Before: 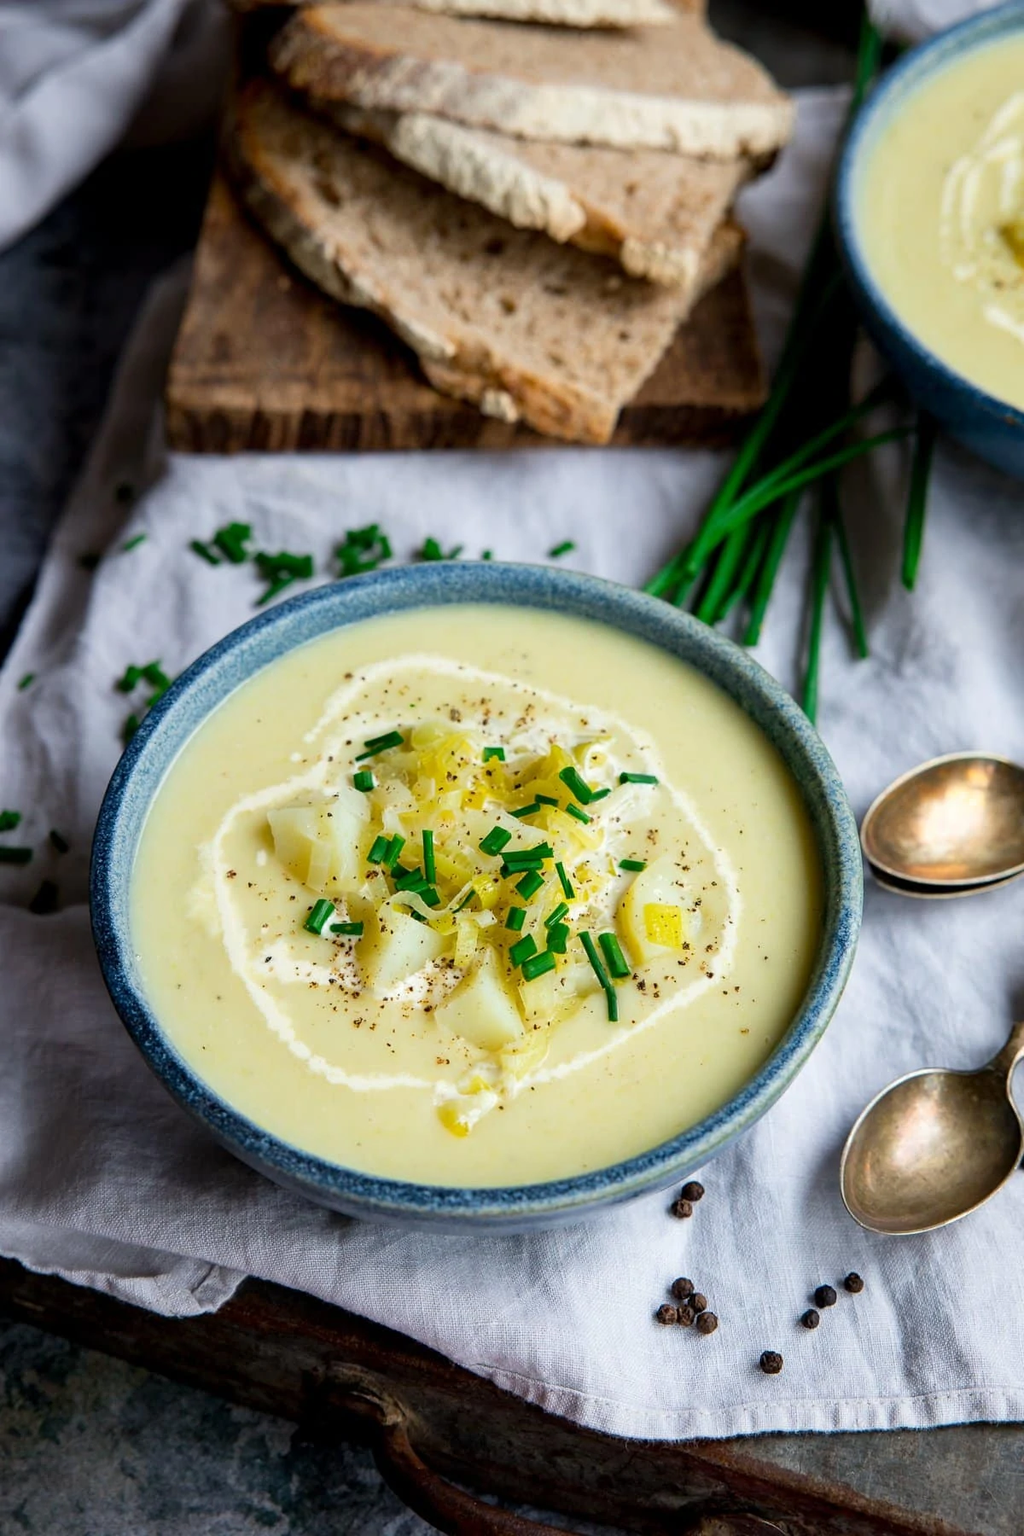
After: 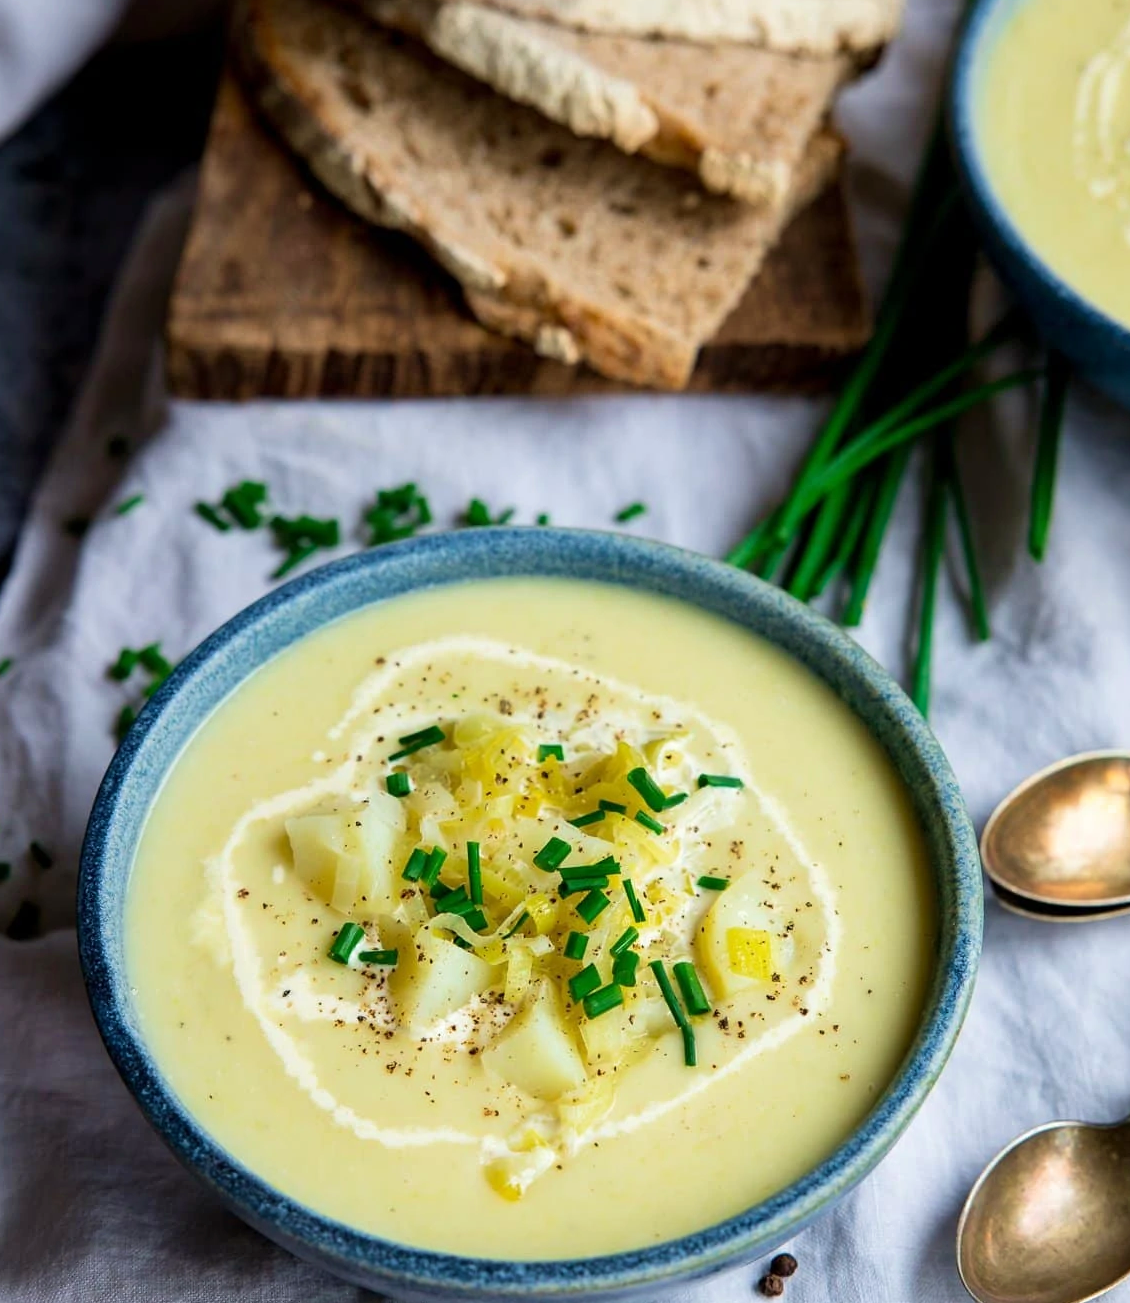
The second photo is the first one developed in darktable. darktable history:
velvia: on, module defaults
crop: left 2.38%, top 7.312%, right 3.388%, bottom 20.29%
